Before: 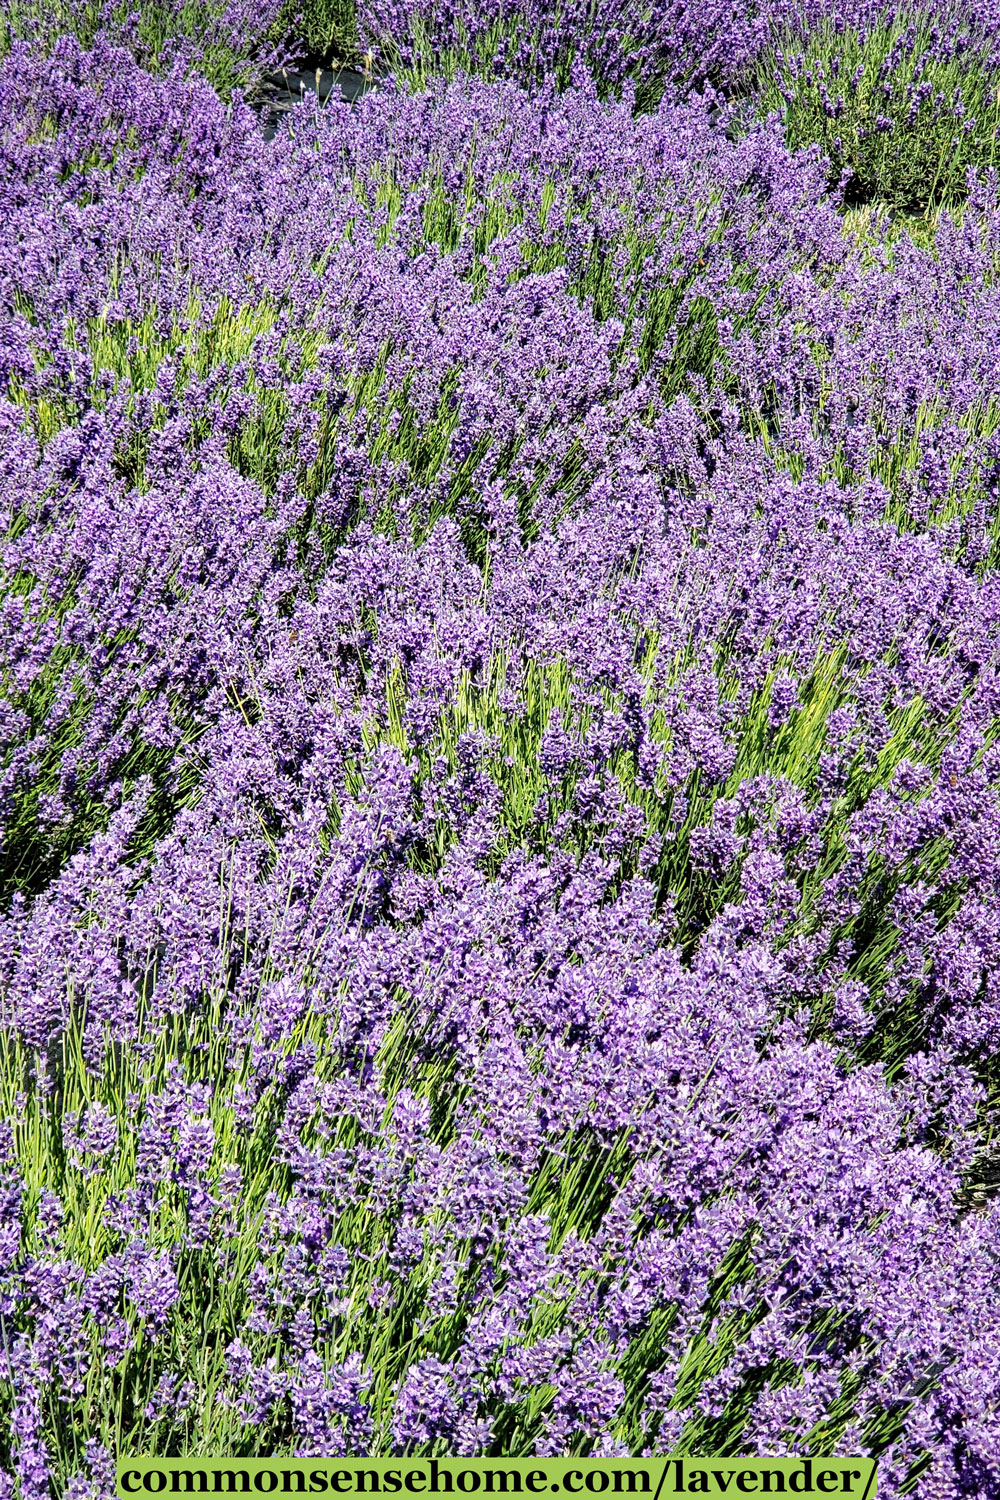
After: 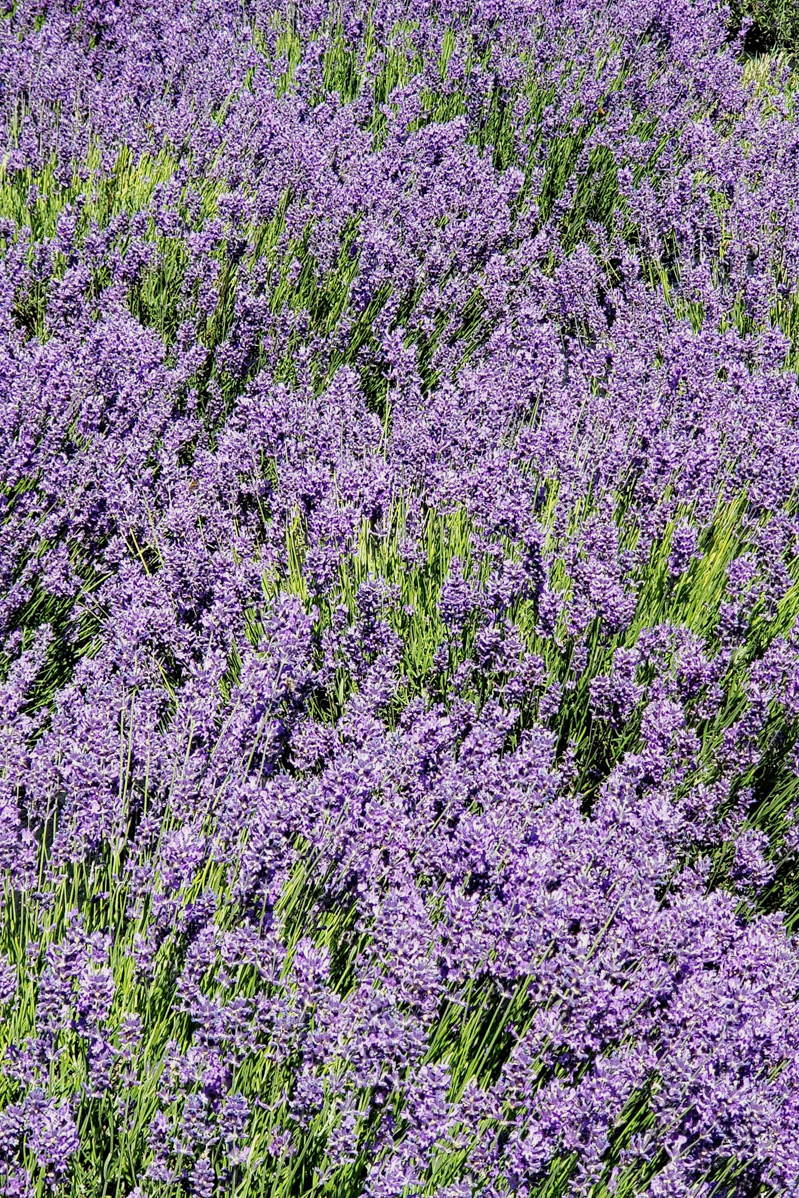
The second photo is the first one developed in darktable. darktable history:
crop and rotate: left 10.071%, top 10.071%, right 10.02%, bottom 10.02%
exposure: exposure -0.21 EV, compensate highlight preservation false
